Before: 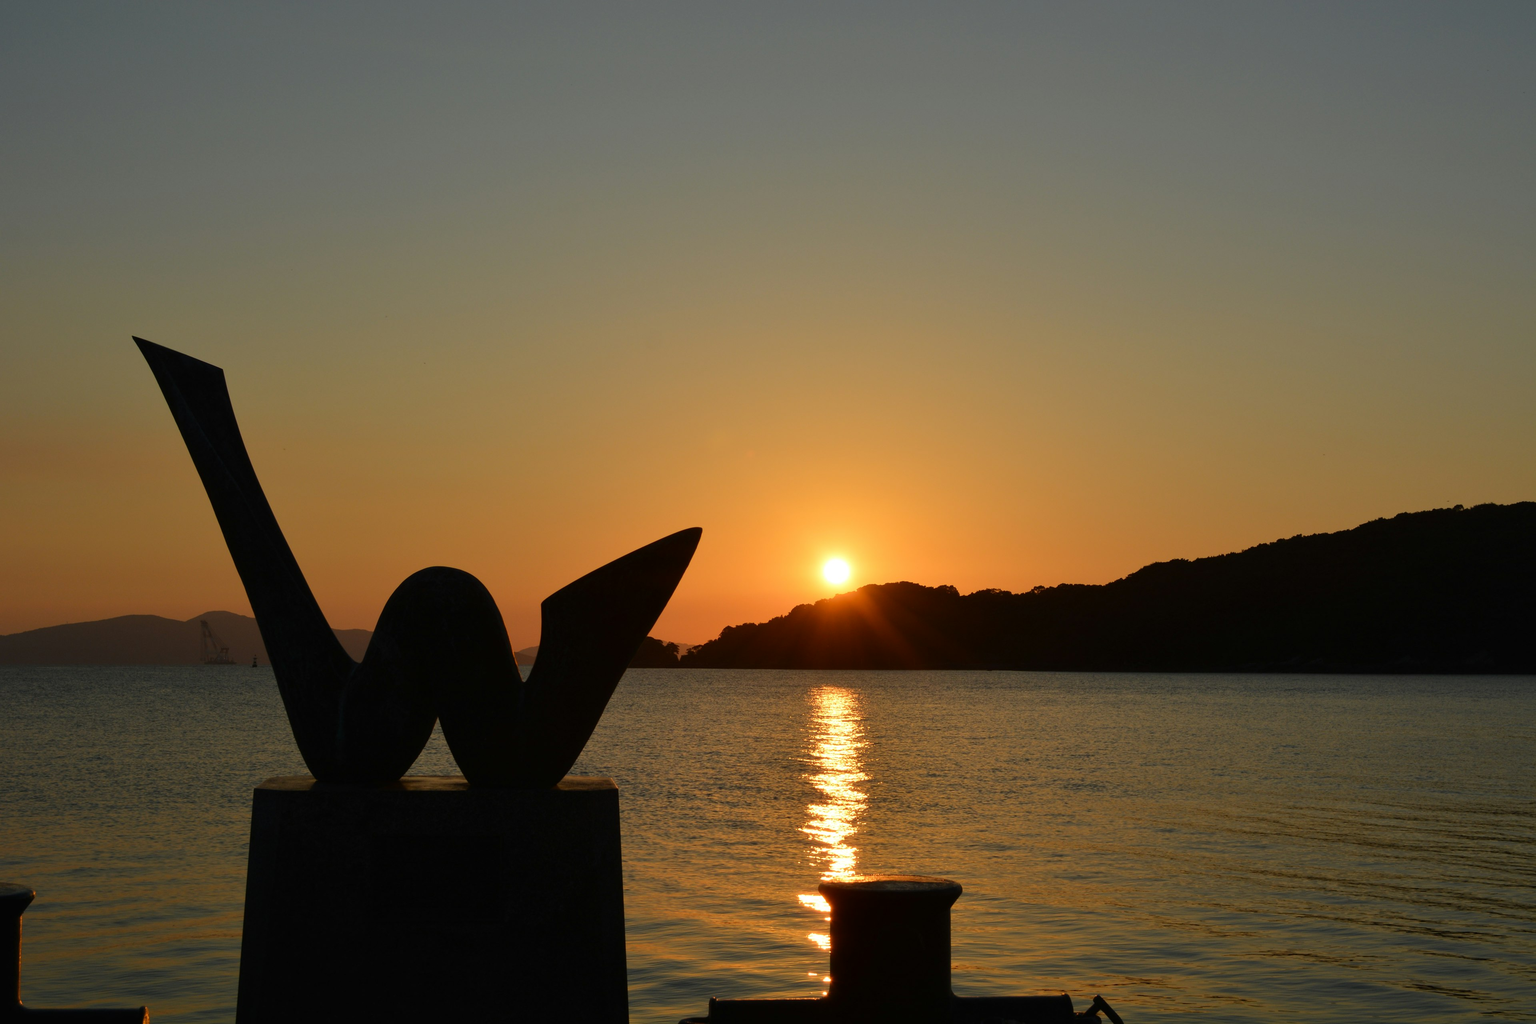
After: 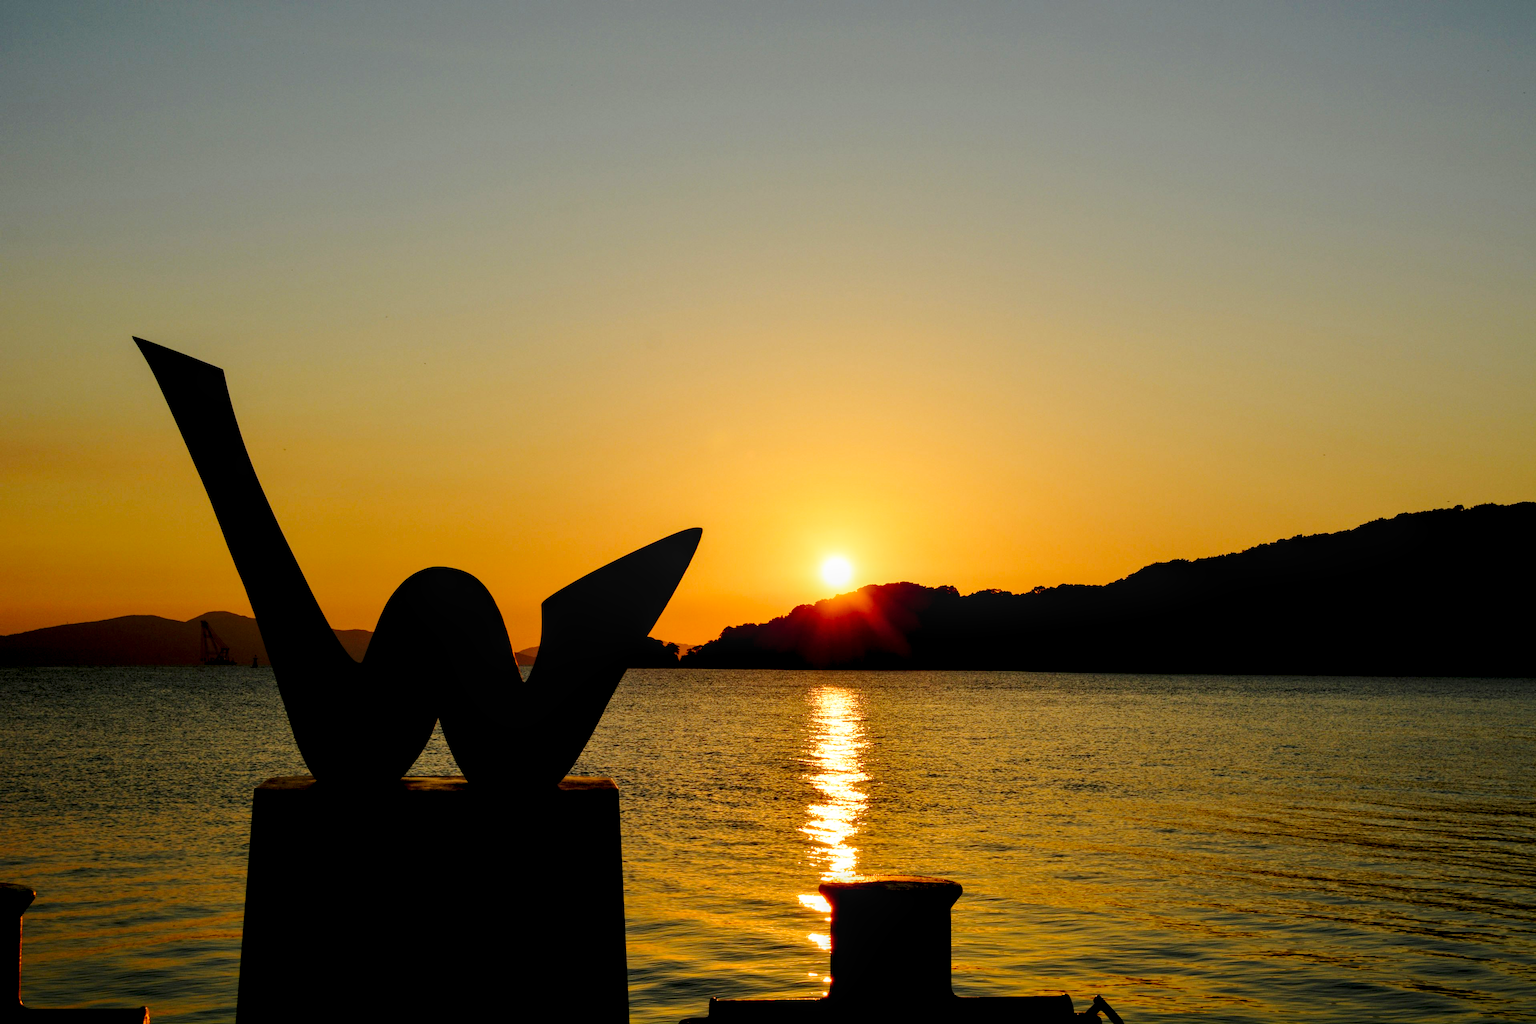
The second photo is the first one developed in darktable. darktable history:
base curve: curves: ch0 [(0, 0) (0.028, 0.03) (0.121, 0.232) (0.46, 0.748) (0.859, 0.968) (1, 1)], preserve colors none
local contrast: detail 130%
exposure: black level correction 0.016, exposure -0.009 EV, compensate highlight preservation false
